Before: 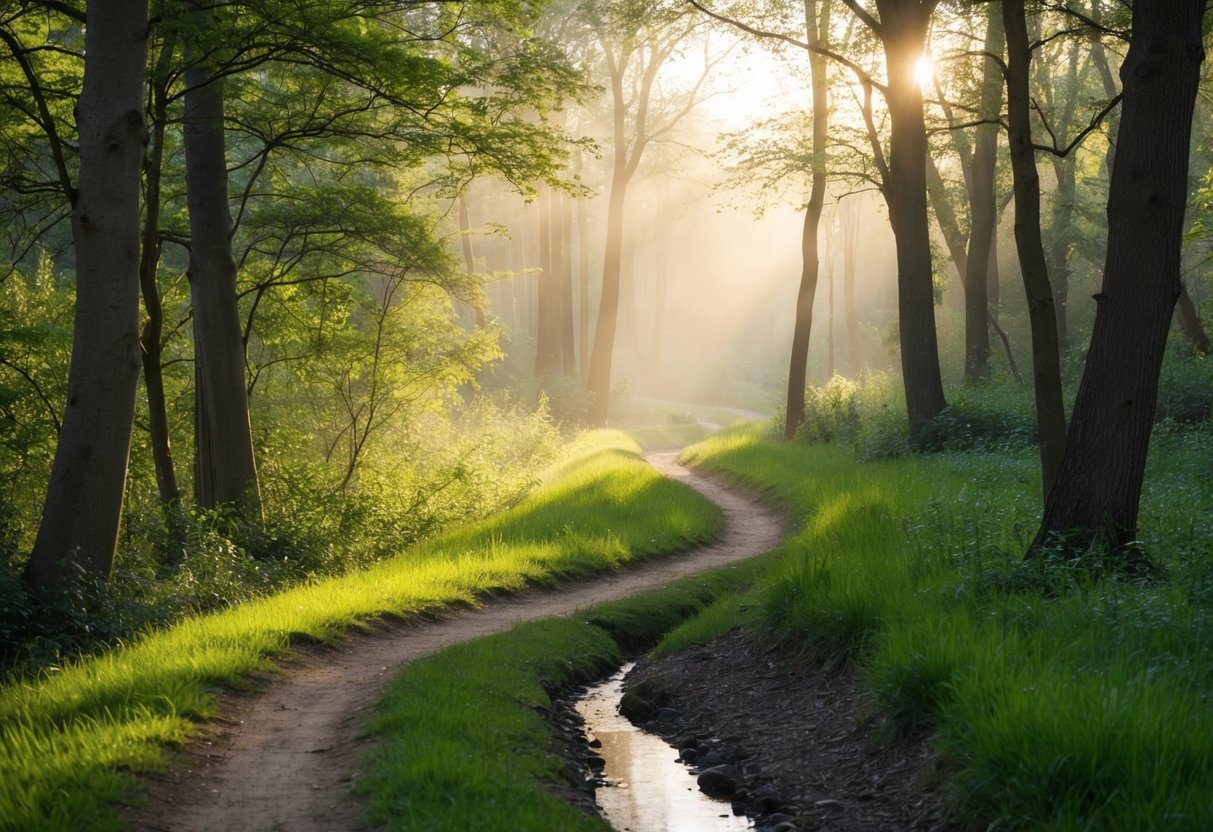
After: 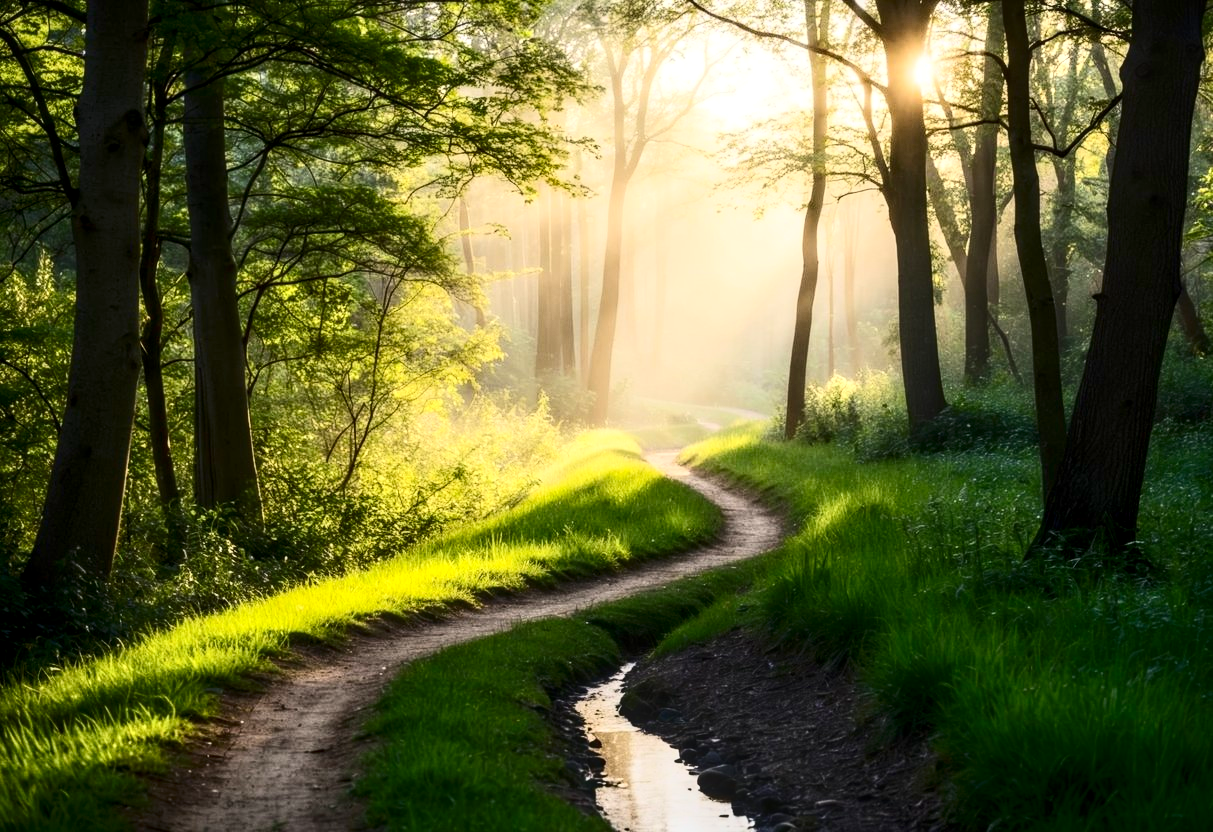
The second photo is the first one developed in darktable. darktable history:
local contrast: highlights 61%, detail 143%, midtone range 0.428
contrast brightness saturation: contrast 0.4, brightness 0.05, saturation 0.25
